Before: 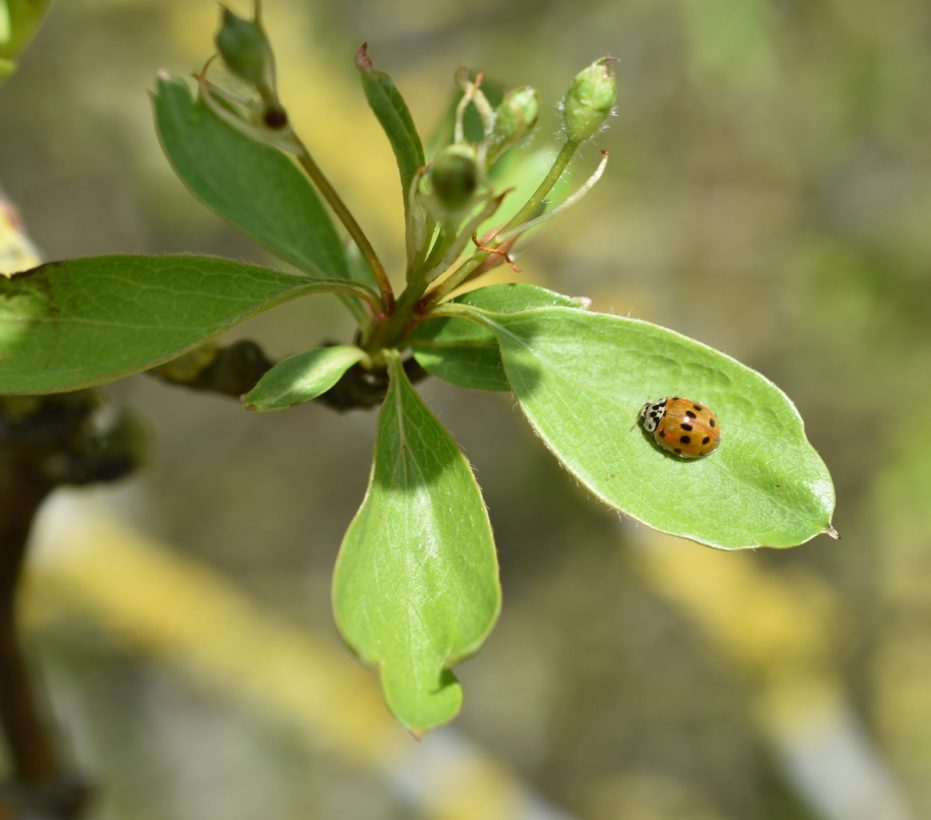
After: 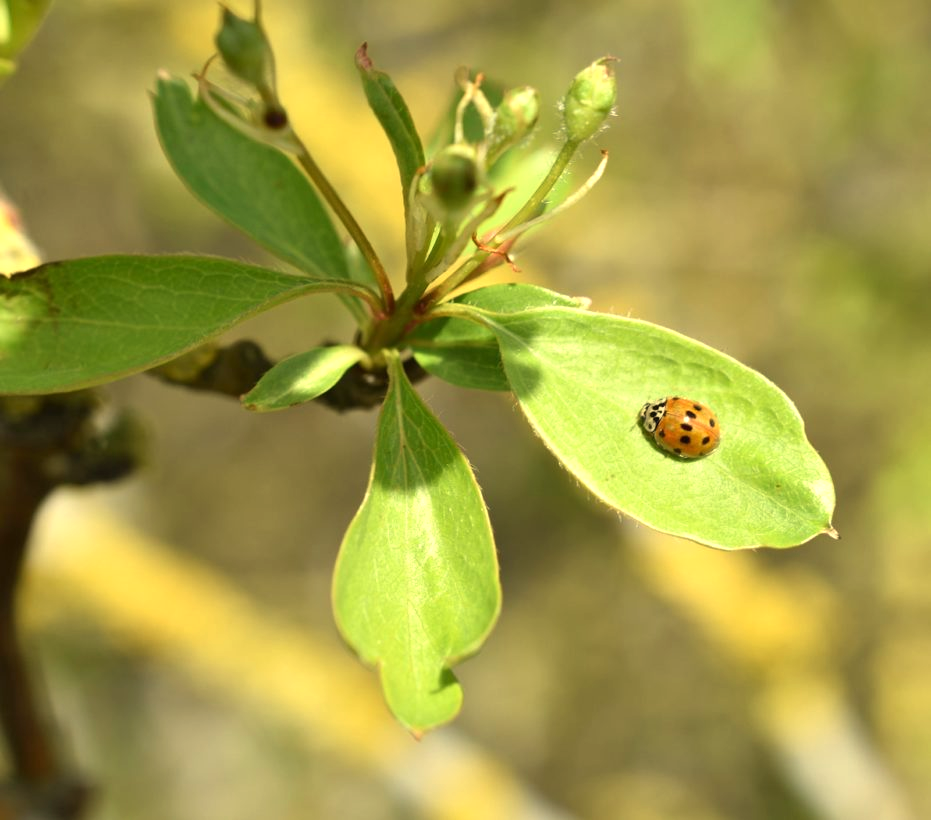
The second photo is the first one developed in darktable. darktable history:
exposure: exposure 0.426 EV, compensate highlight preservation false
white balance: red 1.08, blue 0.791
